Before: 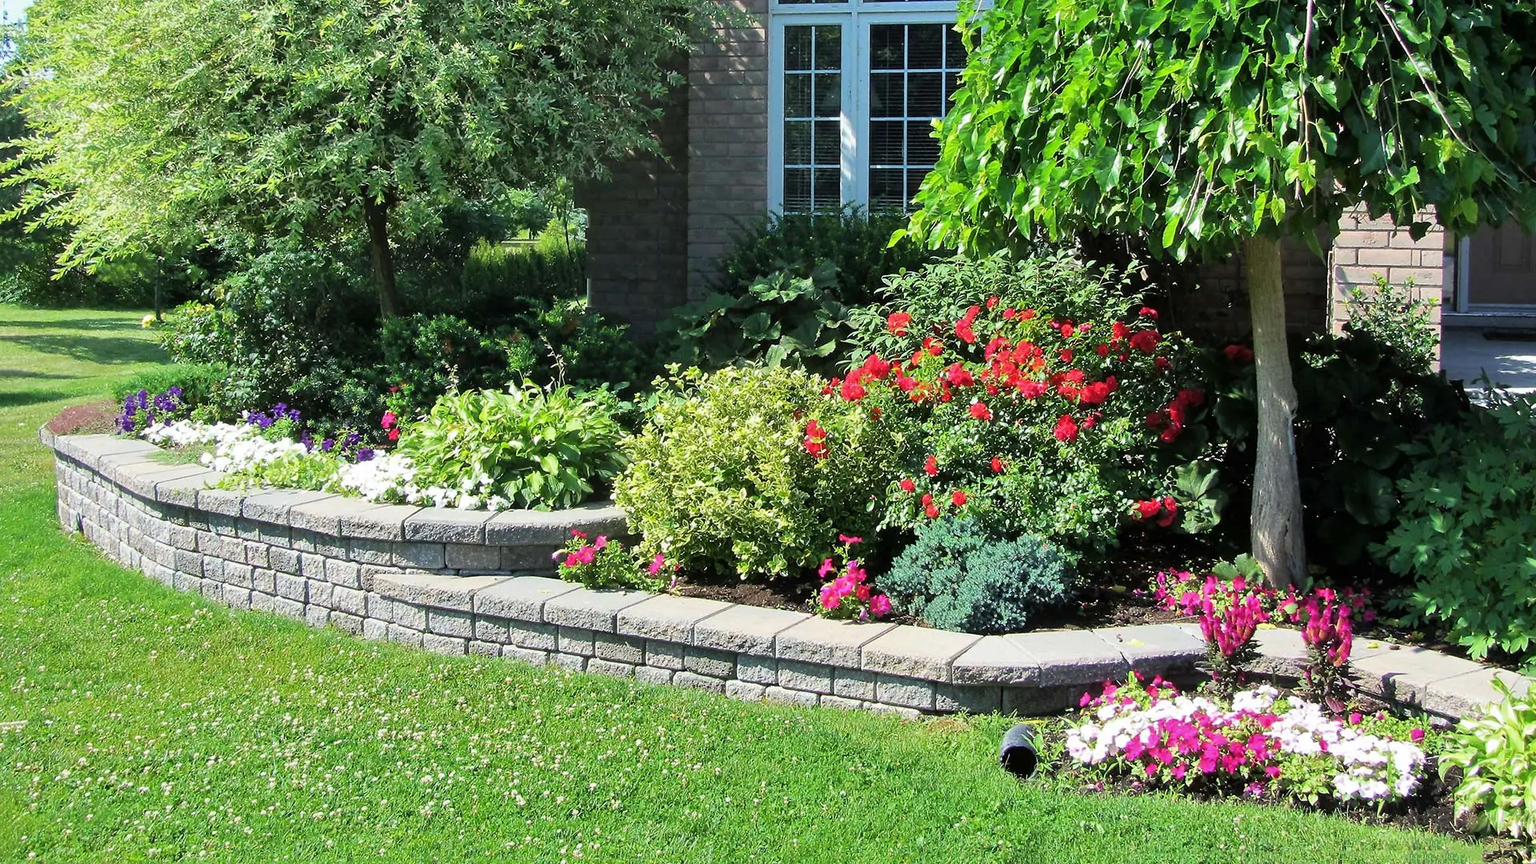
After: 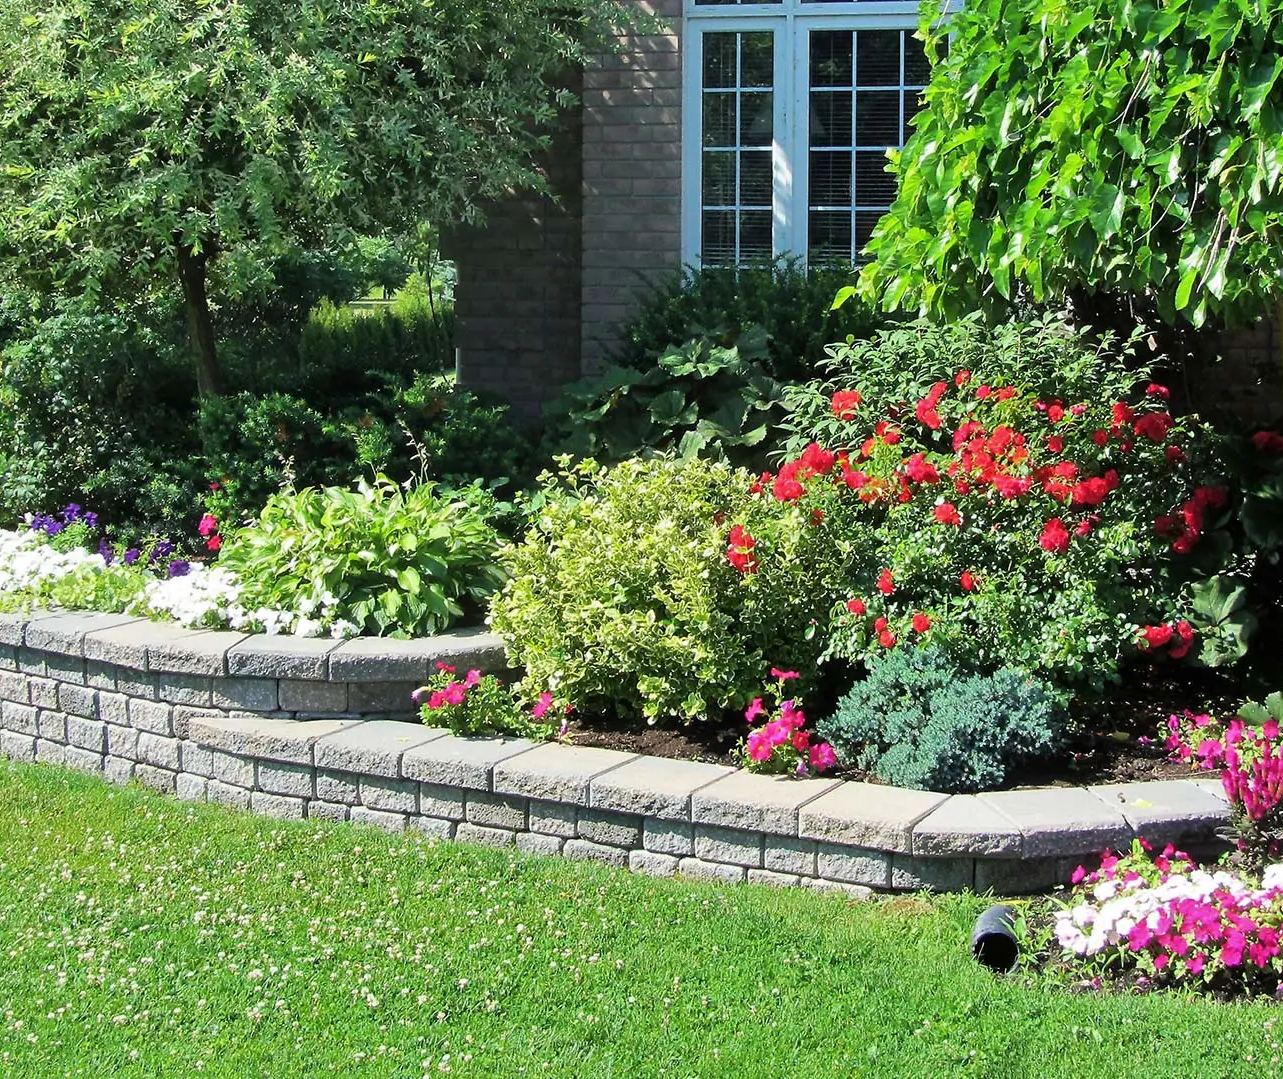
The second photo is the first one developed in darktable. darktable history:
crop and rotate: left 14.504%, right 18.629%
